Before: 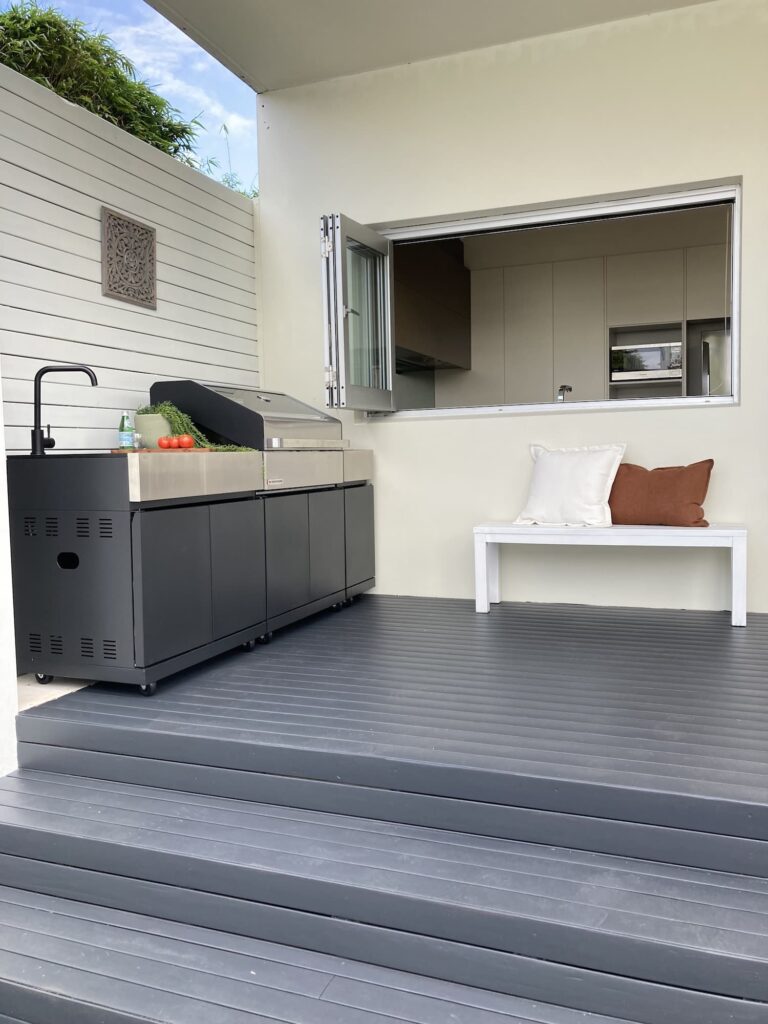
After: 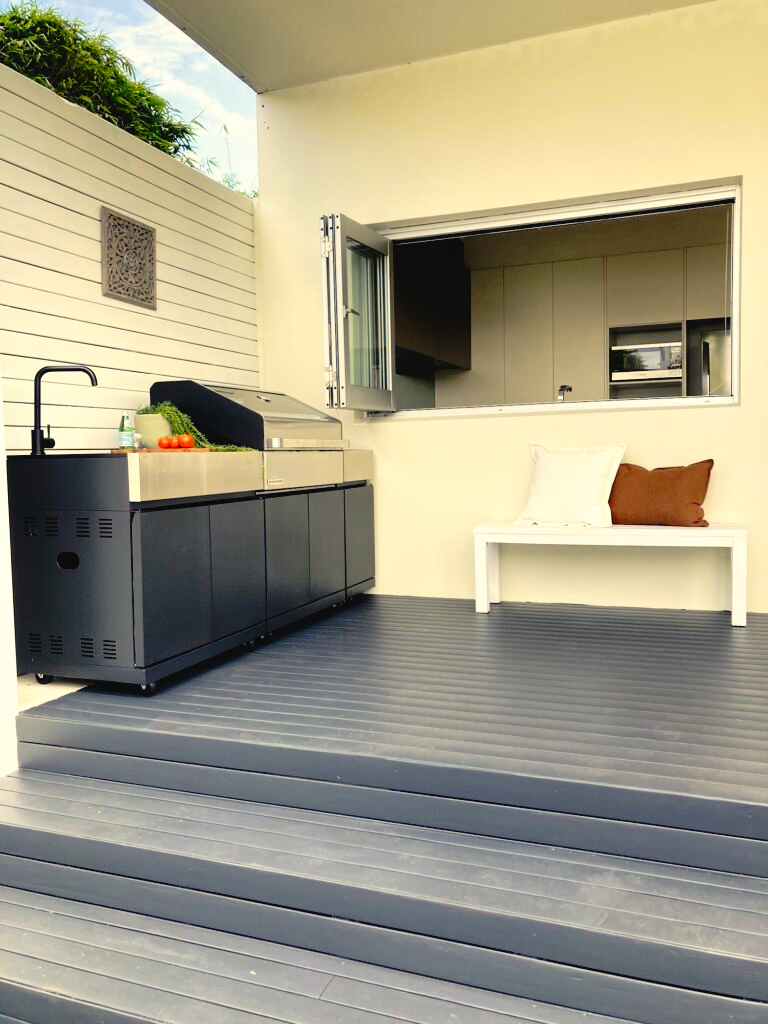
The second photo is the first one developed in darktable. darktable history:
tone curve: curves: ch0 [(0, 0) (0.003, 0.033) (0.011, 0.033) (0.025, 0.036) (0.044, 0.039) (0.069, 0.04) (0.1, 0.043) (0.136, 0.052) (0.177, 0.085) (0.224, 0.14) (0.277, 0.225) (0.335, 0.333) (0.399, 0.419) (0.468, 0.51) (0.543, 0.603) (0.623, 0.713) (0.709, 0.808) (0.801, 0.901) (0.898, 0.98) (1, 1)], preserve colors none
color balance rgb: shadows lift › chroma 1.01%, shadows lift › hue 240.78°, highlights gain › chroma 7.927%, highlights gain › hue 81.9°, perceptual saturation grading › global saturation 10.22%, global vibrance 9.565%
